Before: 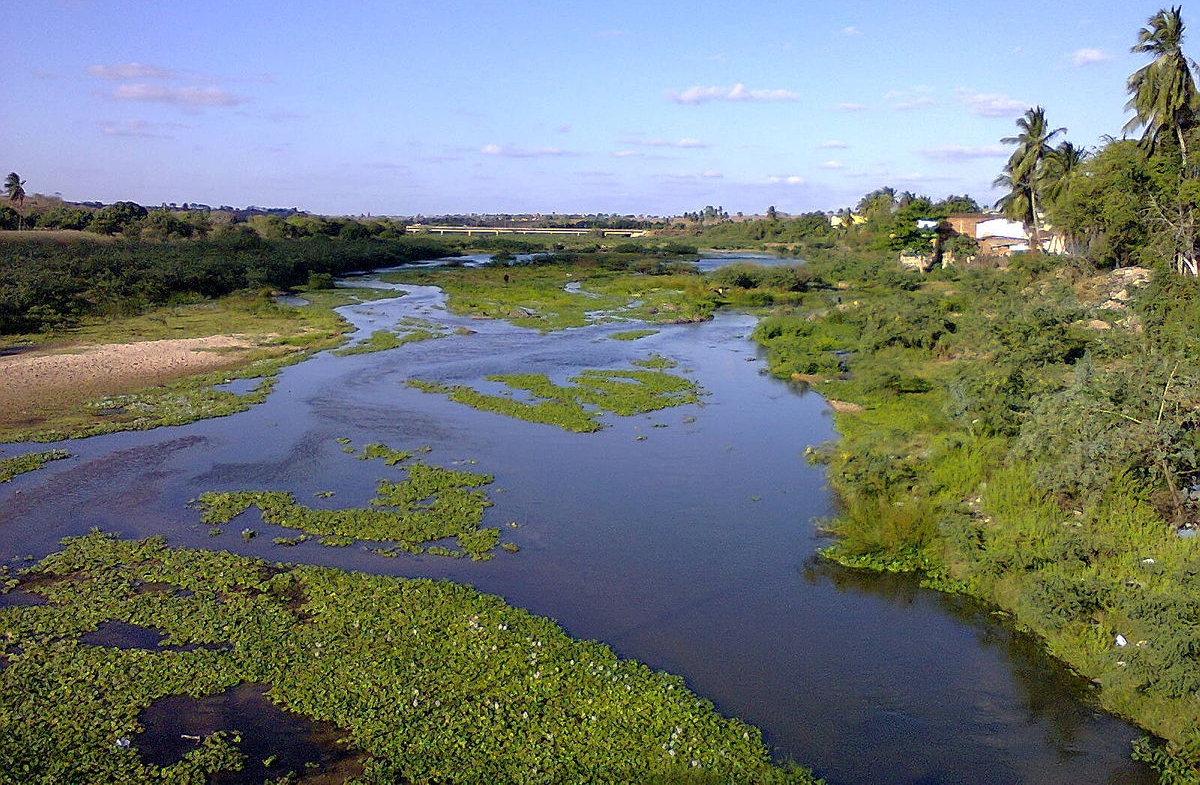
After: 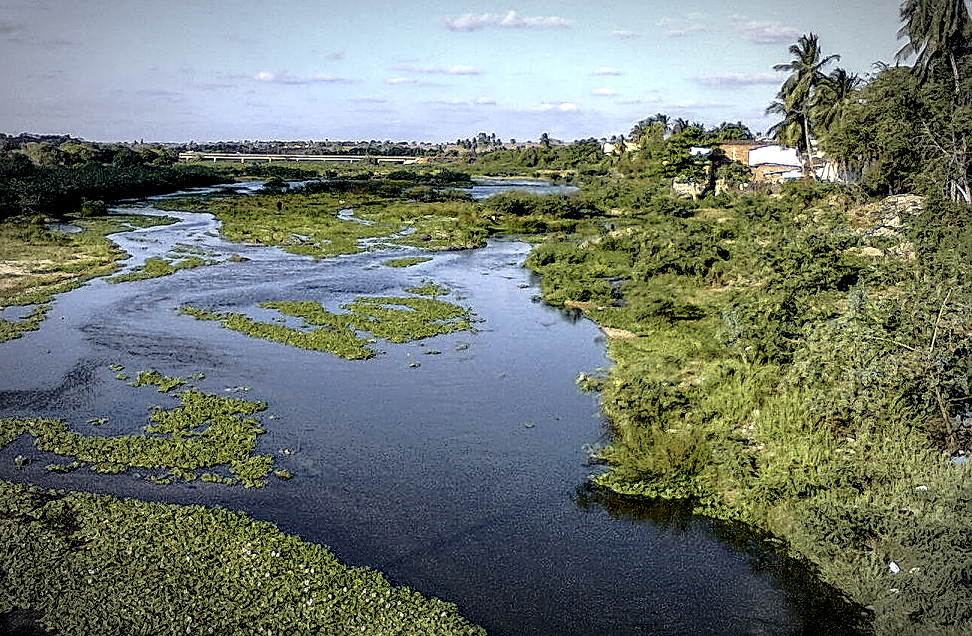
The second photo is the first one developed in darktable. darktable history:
exposure: black level correction 0.002, compensate highlight preservation false
tone curve: curves: ch0 [(0, 0) (0.081, 0.044) (0.185, 0.13) (0.283, 0.238) (0.416, 0.449) (0.495, 0.524) (0.686, 0.743) (0.826, 0.865) (0.978, 0.988)]; ch1 [(0, 0) (0.147, 0.166) (0.321, 0.362) (0.371, 0.402) (0.423, 0.442) (0.479, 0.472) (0.505, 0.497) (0.521, 0.506) (0.551, 0.537) (0.586, 0.574) (0.625, 0.618) (0.68, 0.681) (1, 1)]; ch2 [(0, 0) (0.346, 0.362) (0.404, 0.427) (0.502, 0.495) (0.531, 0.513) (0.547, 0.533) (0.582, 0.596) (0.629, 0.631) (0.717, 0.678) (1, 1)], color space Lab, independent channels, preserve colors none
crop: left 18.939%, top 9.34%, right 0.001%, bottom 9.575%
sharpen: on, module defaults
local contrast: highlights 10%, shadows 38%, detail 183%, midtone range 0.476
contrast brightness saturation: contrast 0.006, saturation -0.048
vignetting: automatic ratio true, unbound false
